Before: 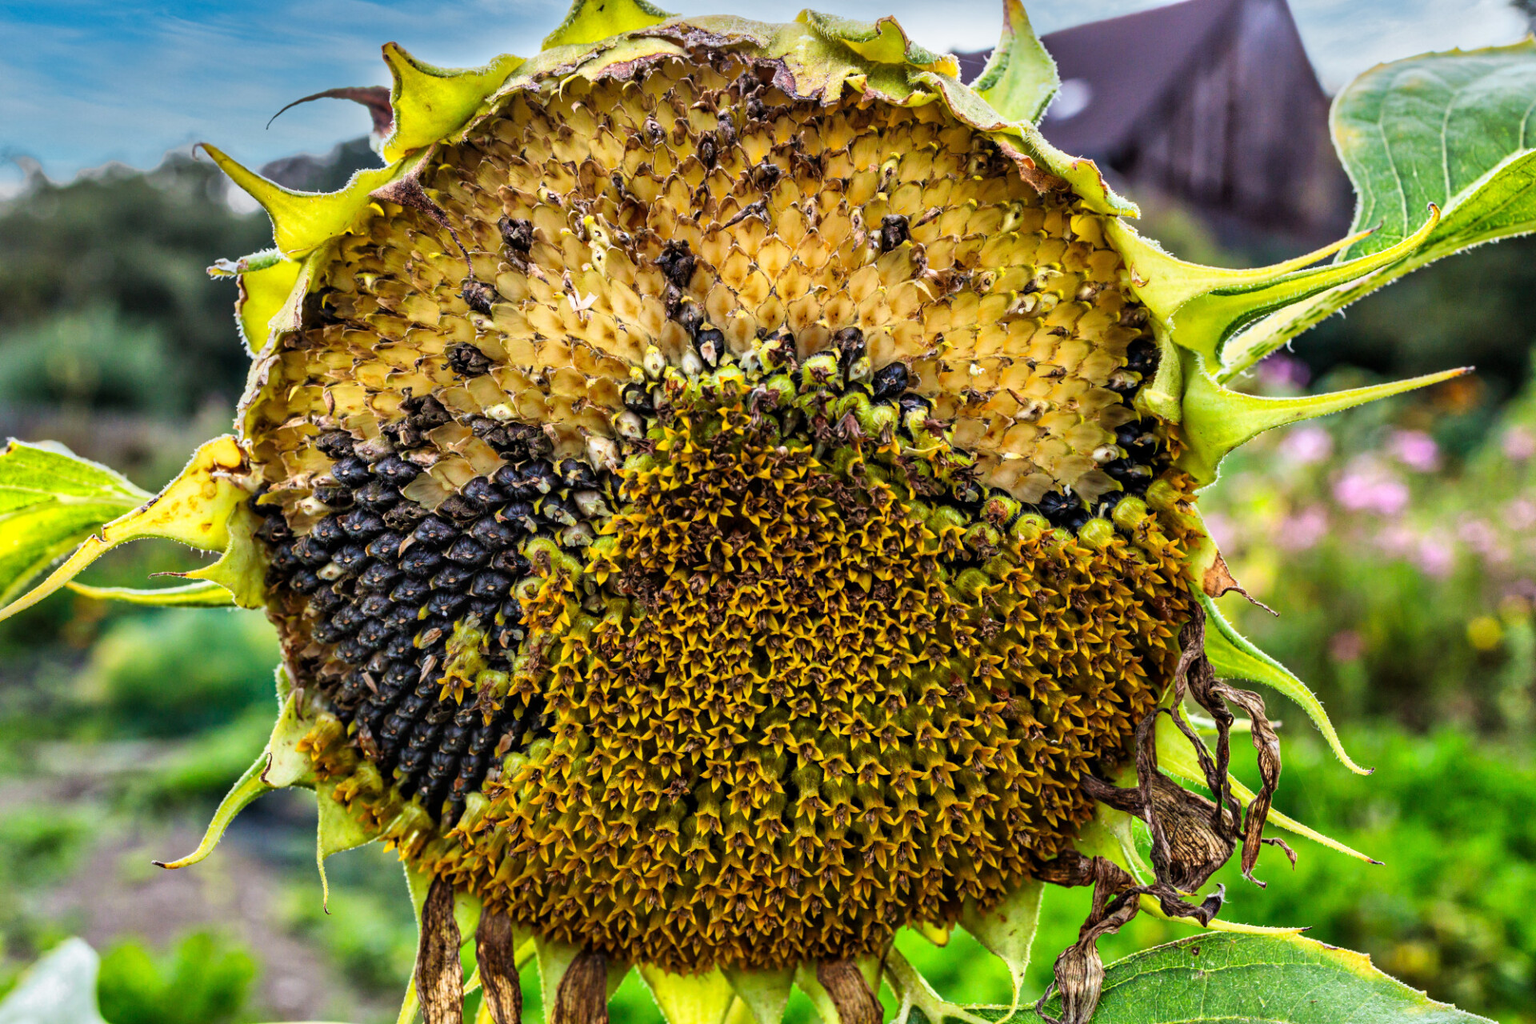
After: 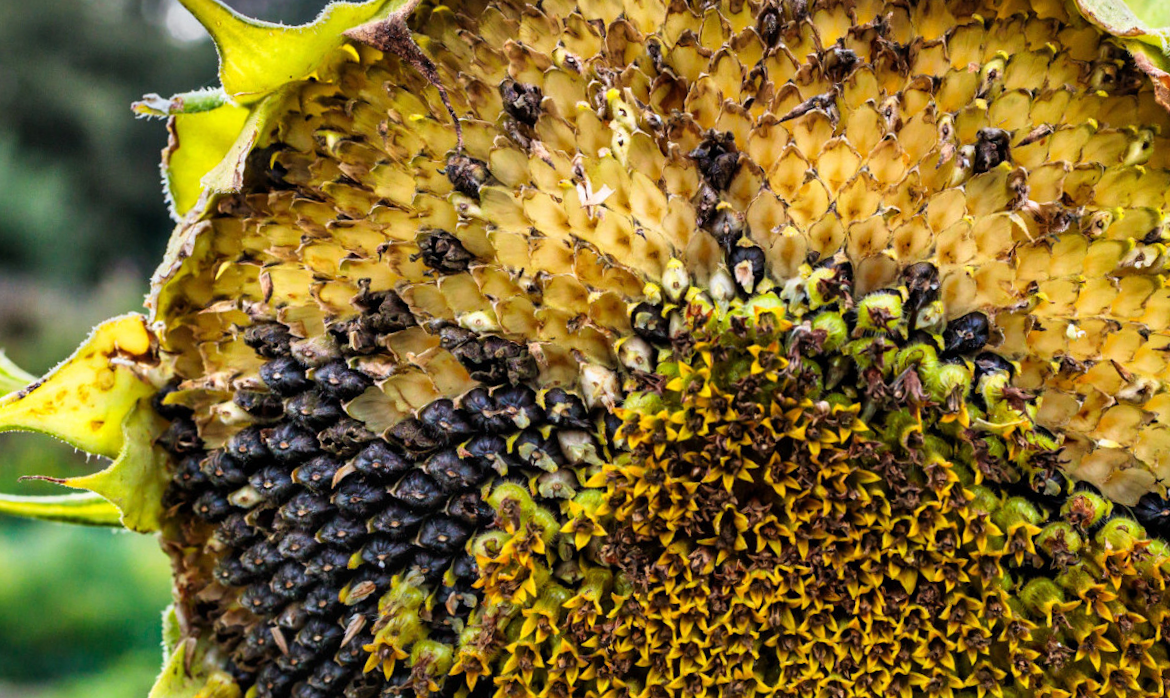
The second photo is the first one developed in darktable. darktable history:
crop and rotate: angle -6.09°, left 2.151%, top 6.734%, right 27.538%, bottom 30.307%
